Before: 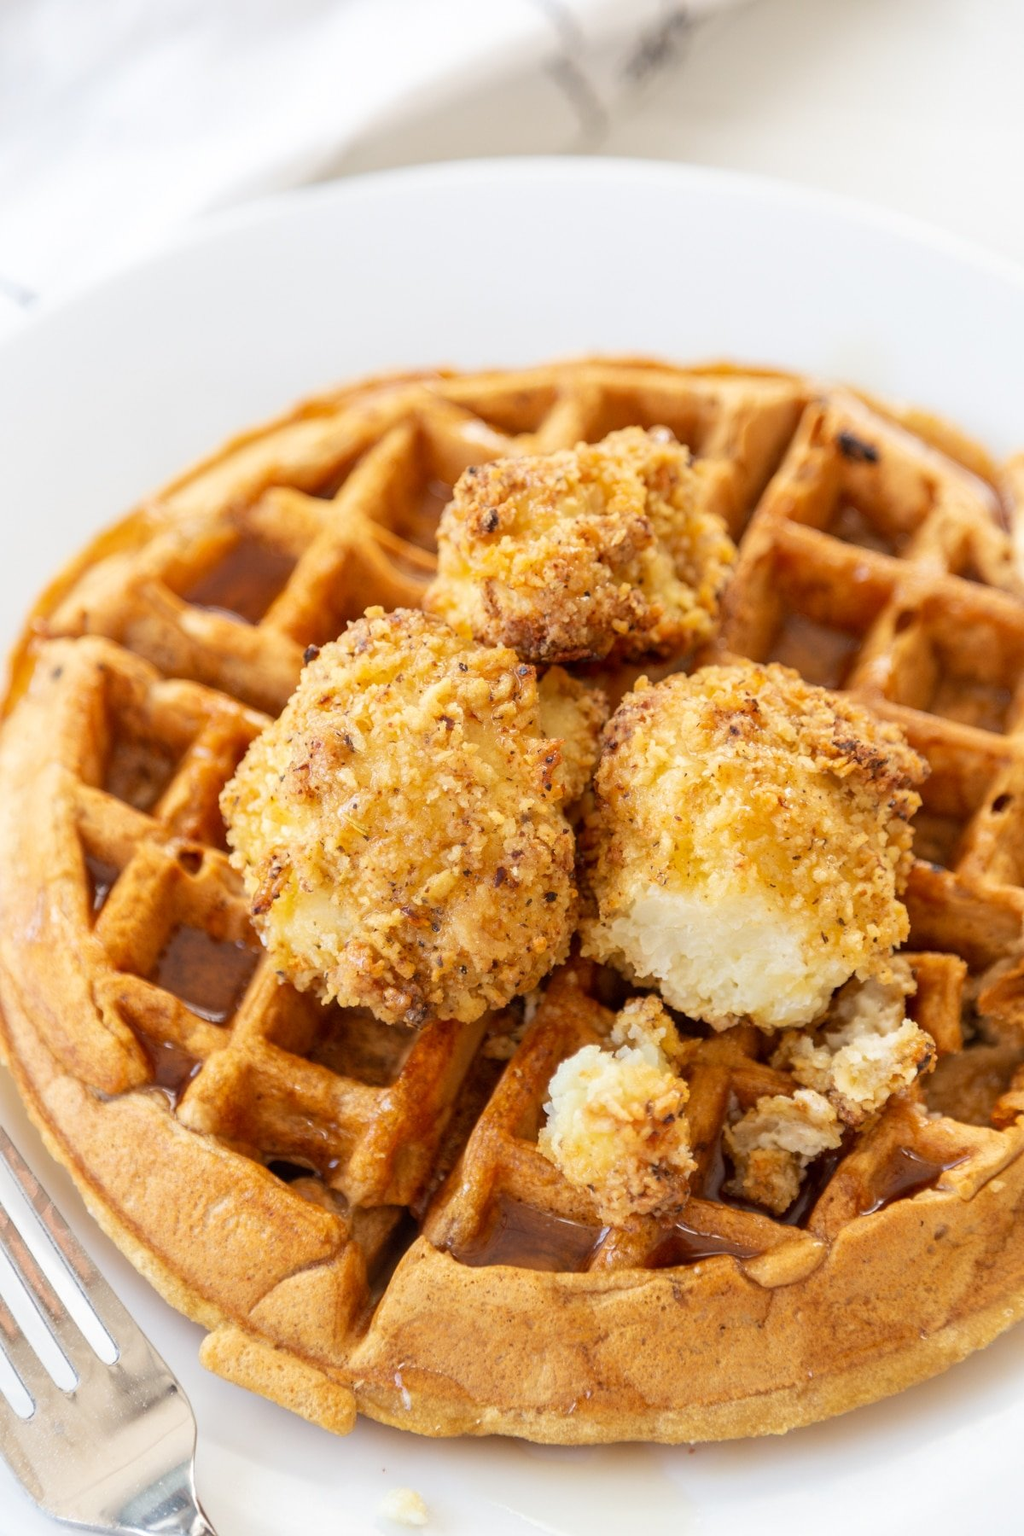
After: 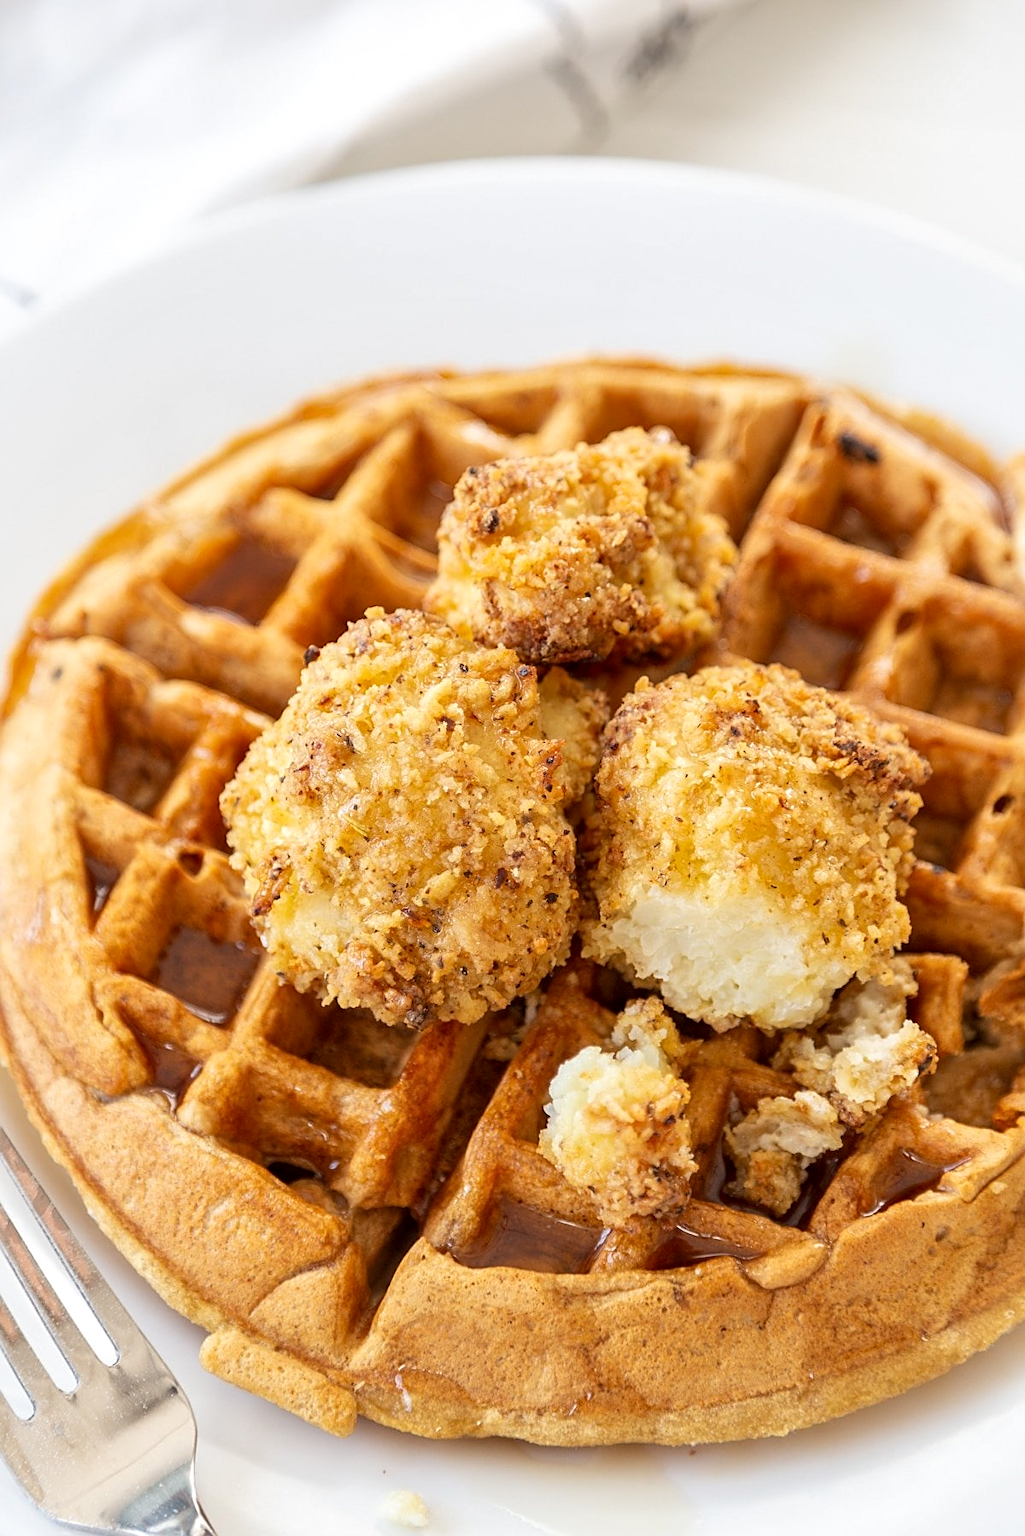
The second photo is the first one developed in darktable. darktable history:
crop: bottom 0.071%
exposure: compensate highlight preservation false
local contrast: mode bilateral grid, contrast 21, coarseness 49, detail 121%, midtone range 0.2
sharpen: on, module defaults
